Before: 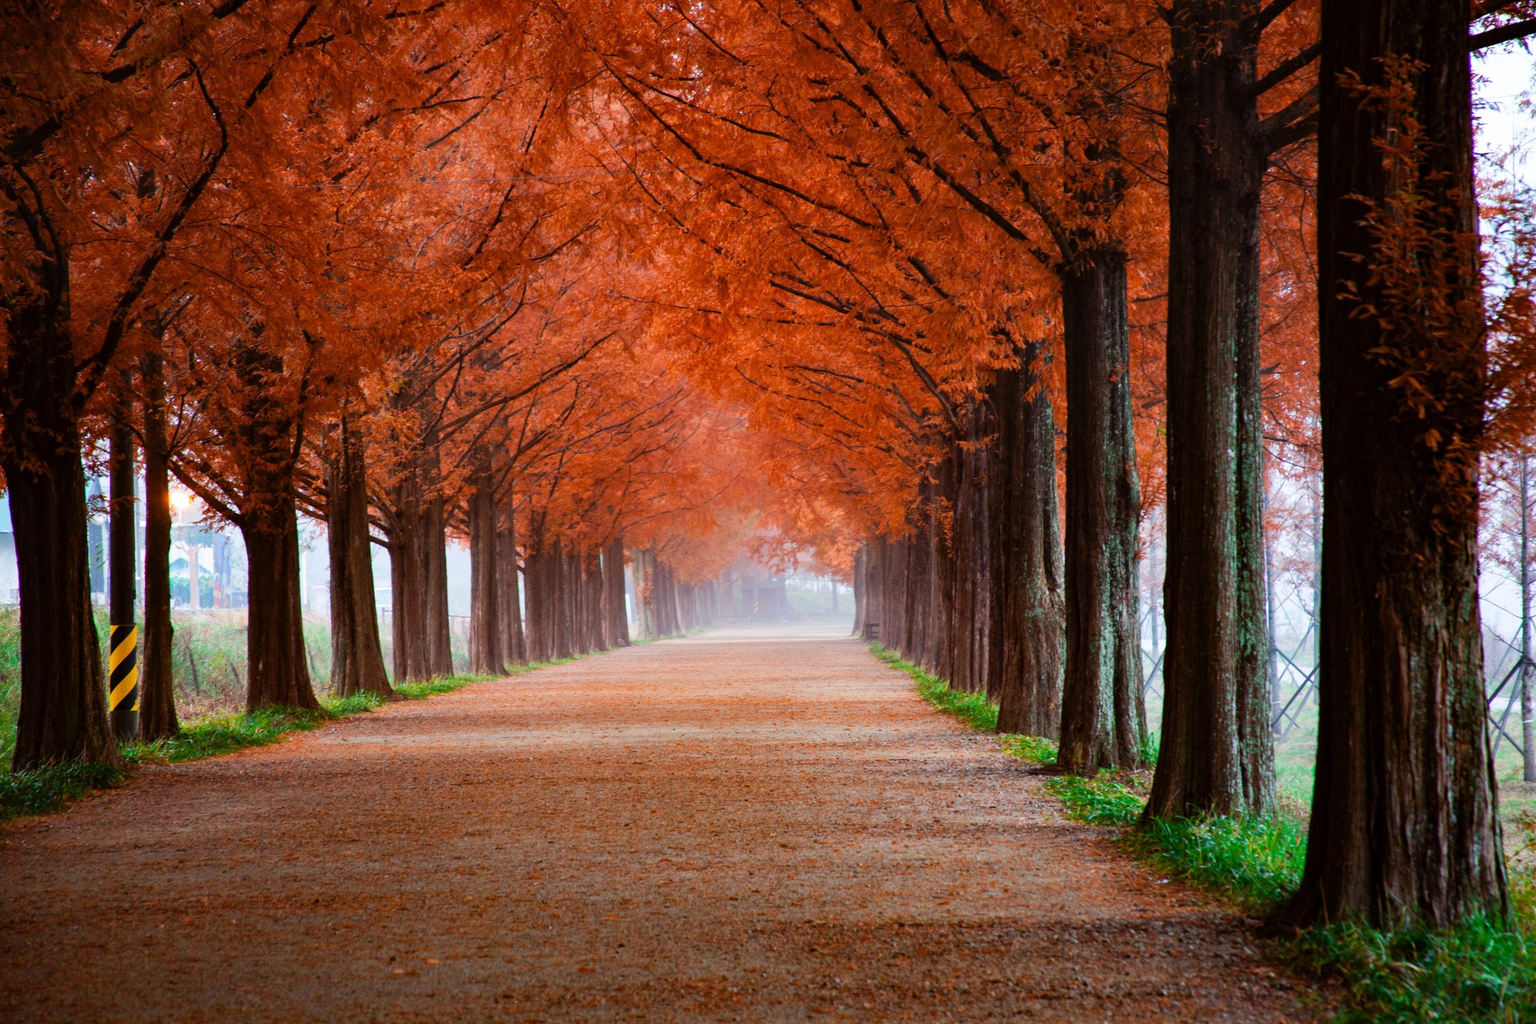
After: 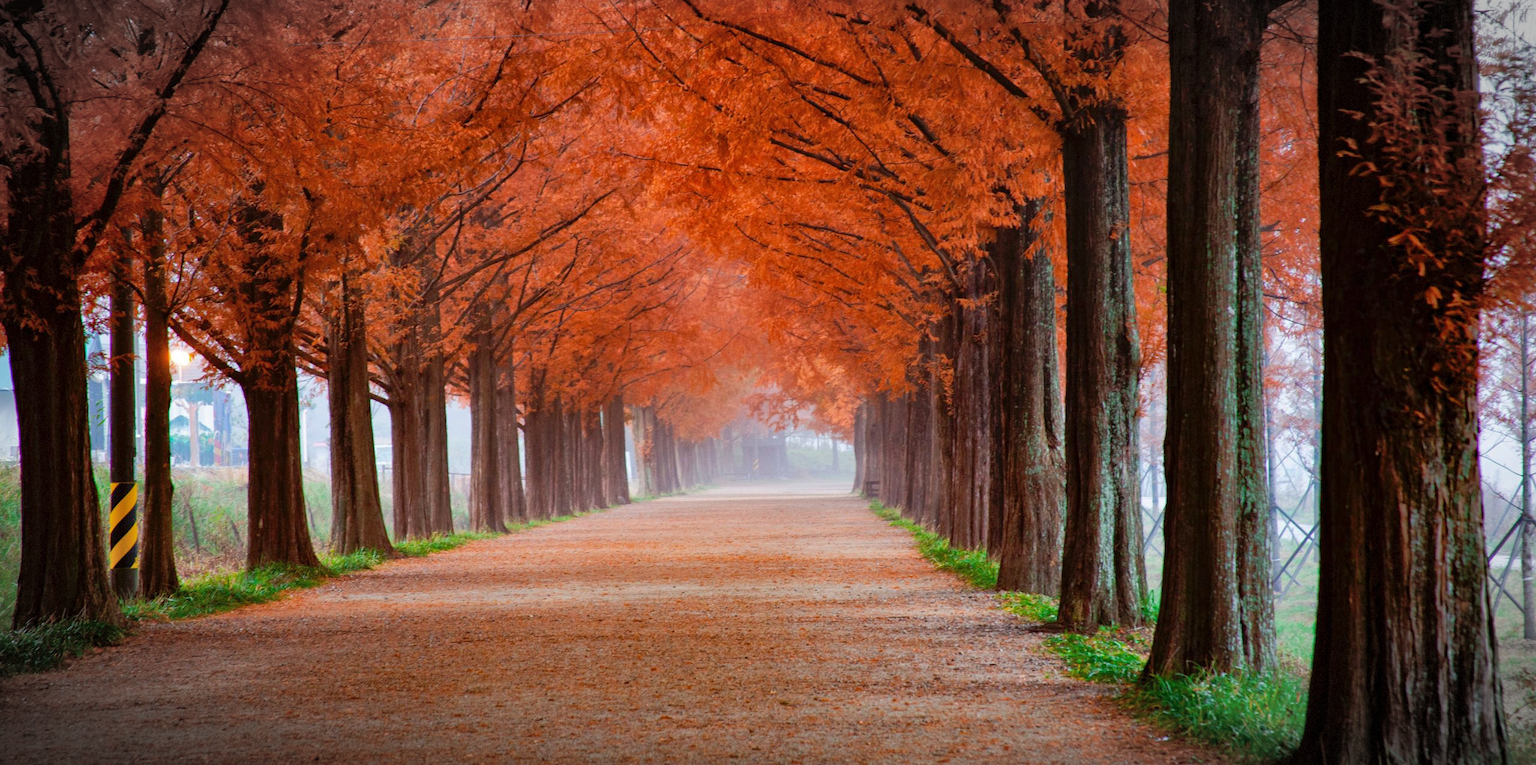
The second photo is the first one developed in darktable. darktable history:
vignetting: fall-off start 86.69%, saturation -0.643, automatic ratio true, dithering 8-bit output
crop: top 13.956%, bottom 11.27%
shadows and highlights: on, module defaults
